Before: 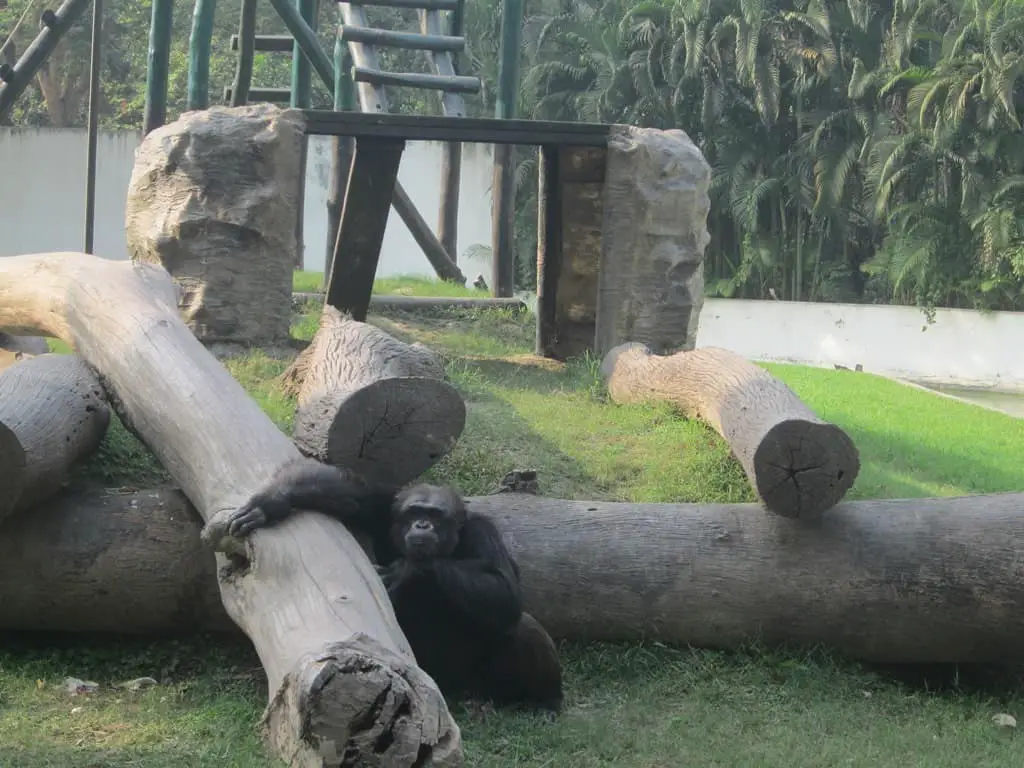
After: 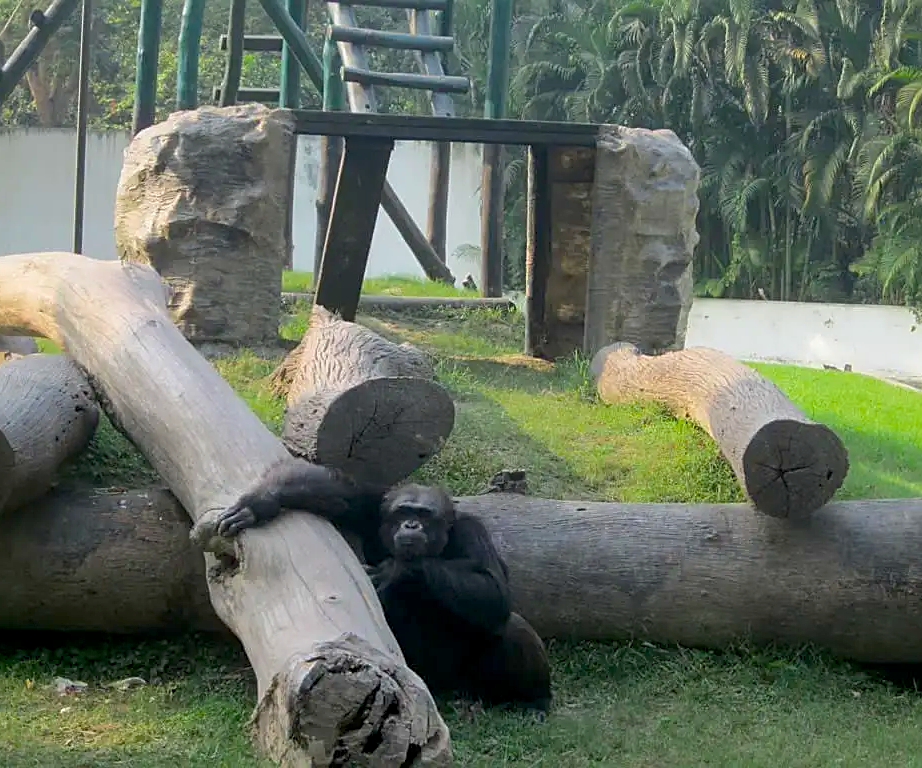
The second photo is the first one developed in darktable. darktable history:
sharpen: on, module defaults
exposure: black level correction 0.01, exposure 0.011 EV, compensate highlight preservation false
color balance rgb: perceptual saturation grading › global saturation 25%, global vibrance 20%
crop and rotate: left 1.088%, right 8.807%
